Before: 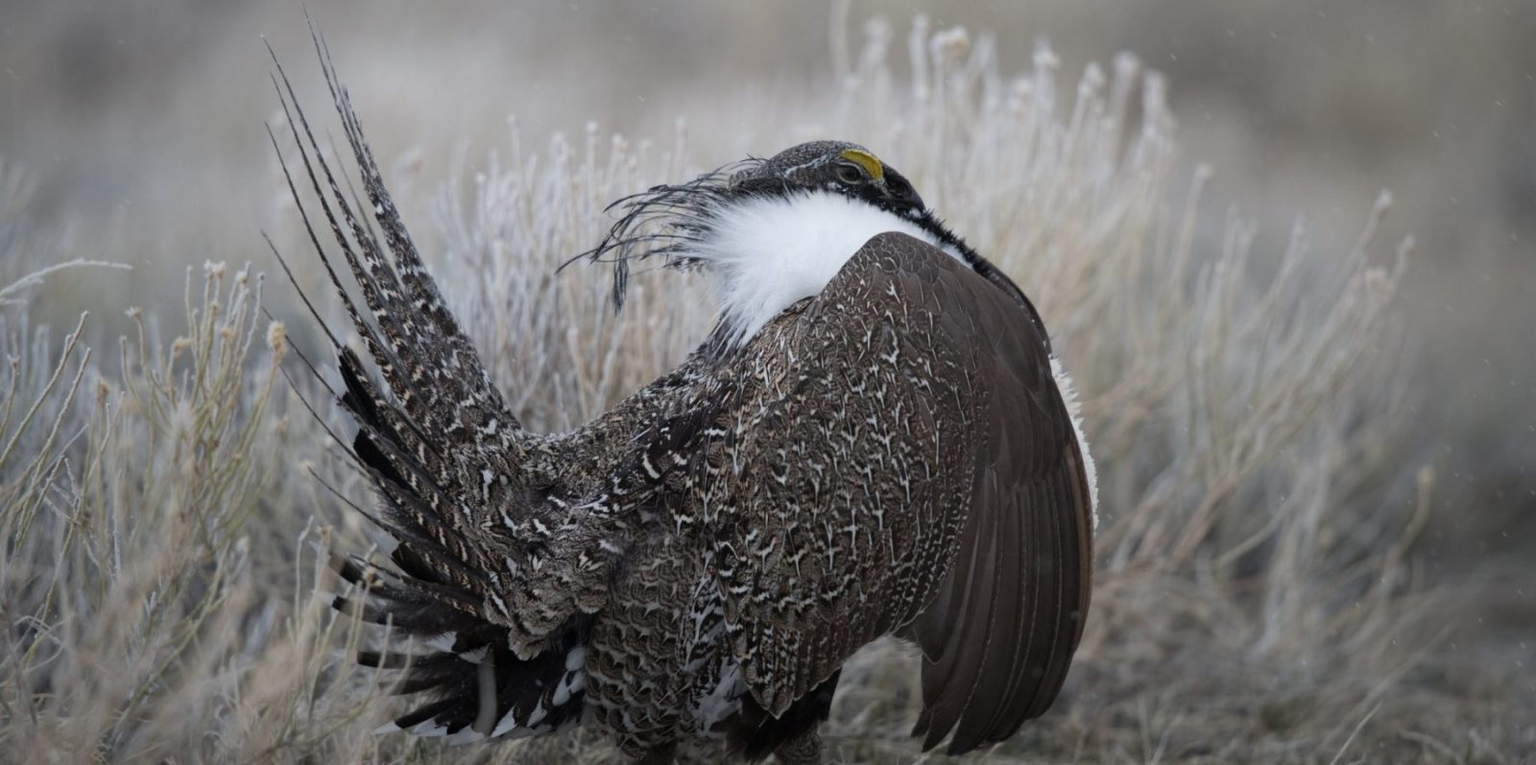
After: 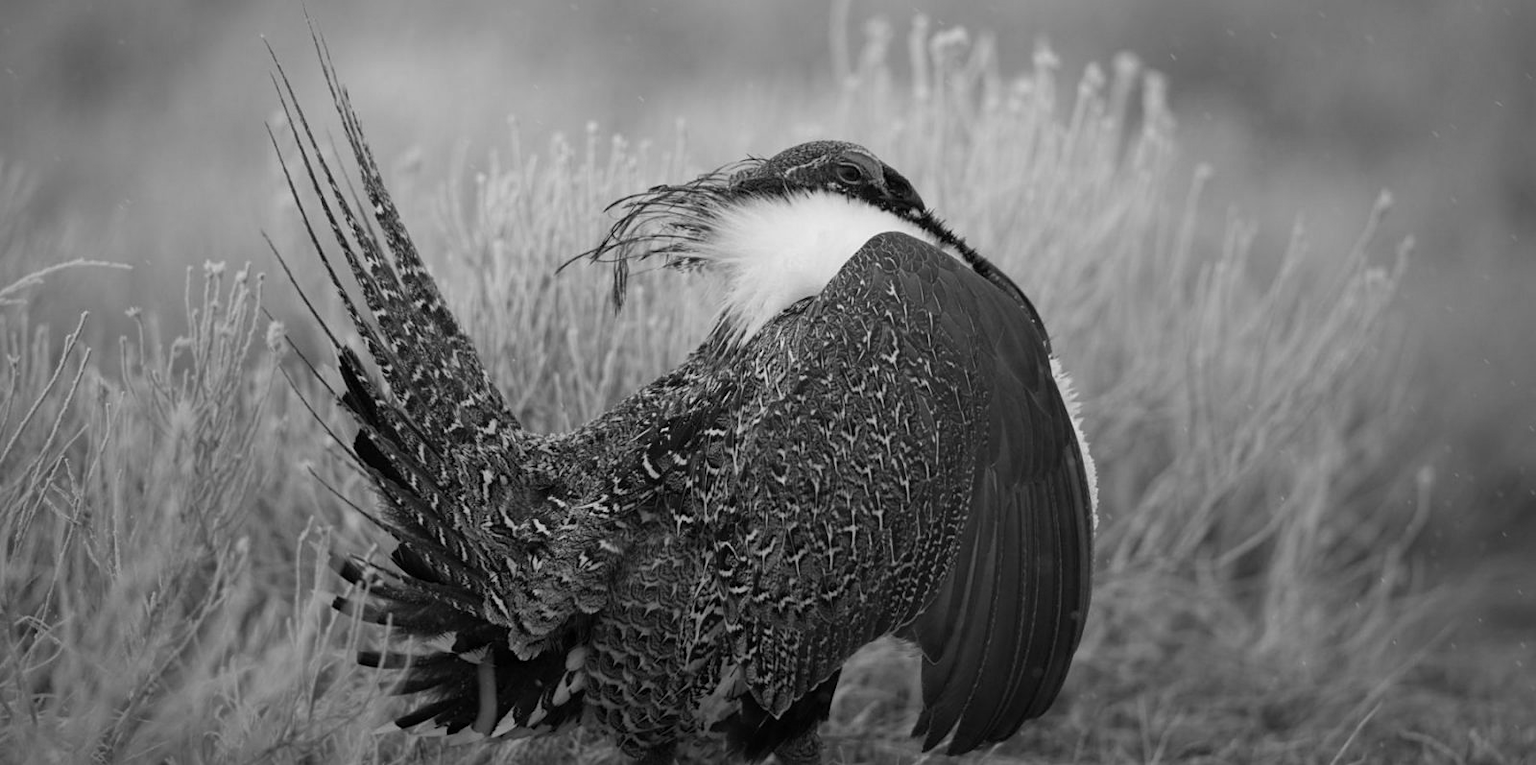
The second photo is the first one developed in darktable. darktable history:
white balance: red 1.029, blue 0.92
sharpen: amount 0.2
monochrome: a 0, b 0, size 0.5, highlights 0.57
